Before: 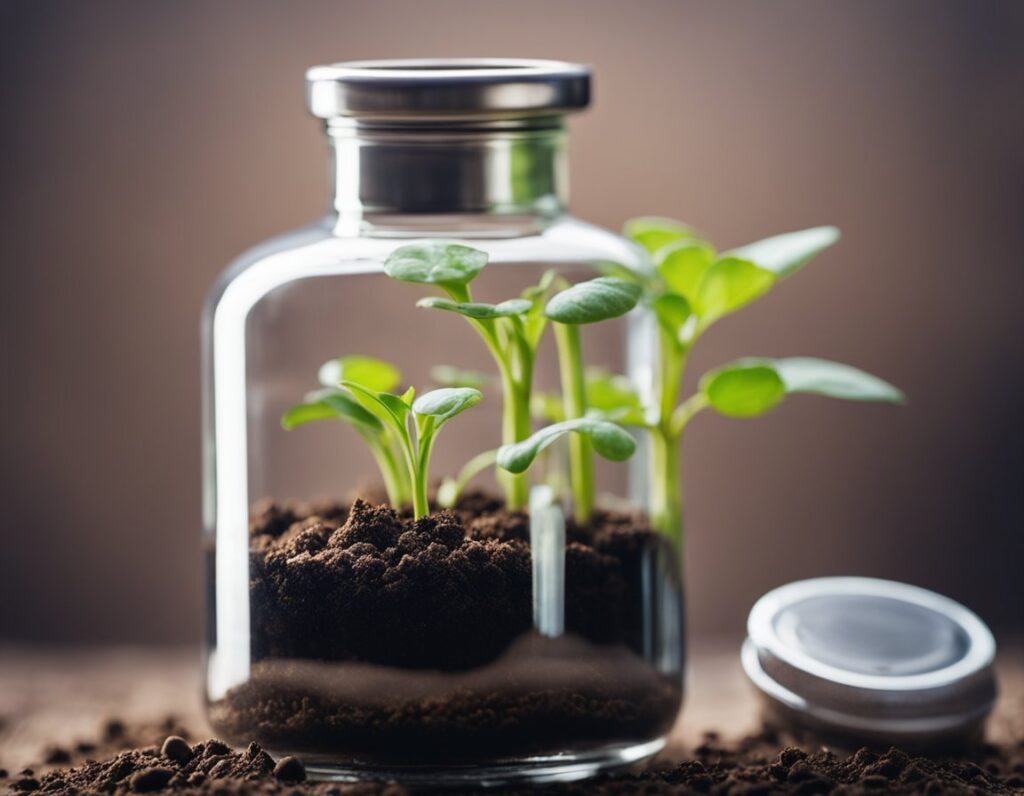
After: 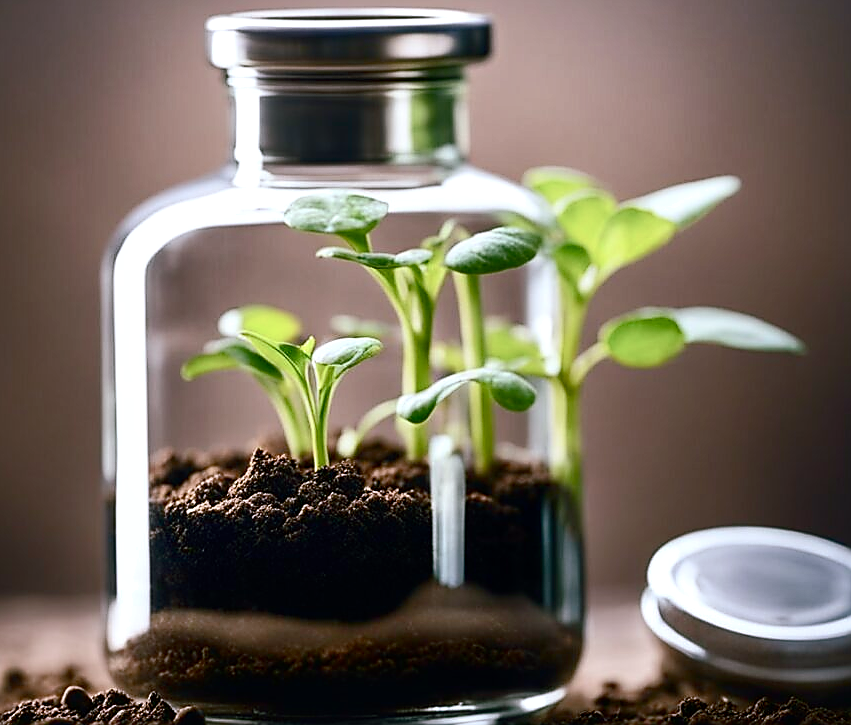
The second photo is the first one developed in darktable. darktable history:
local contrast: mode bilateral grid, contrast 21, coarseness 50, detail 119%, midtone range 0.2
contrast brightness saturation: contrast 0.28
contrast equalizer: y [[0.5, 0.486, 0.447, 0.446, 0.489, 0.5], [0.5 ×6], [0.5 ×6], [0 ×6], [0 ×6]], mix 0.183
sharpen: radius 1.418, amount 1.259, threshold 0.654
crop: left 9.78%, top 6.333%, right 7.099%, bottom 2.473%
color balance rgb: shadows lift › chroma 11.558%, shadows lift › hue 132.74°, power › luminance -7.524%, power › chroma 1.319%, power › hue 330.36°, highlights gain › luminance 17.188%, highlights gain › chroma 2.837%, highlights gain › hue 262.26°, perceptual saturation grading › global saturation 20%, perceptual saturation grading › highlights -50.594%, perceptual saturation grading › shadows 30.356%
shadows and highlights: on, module defaults
